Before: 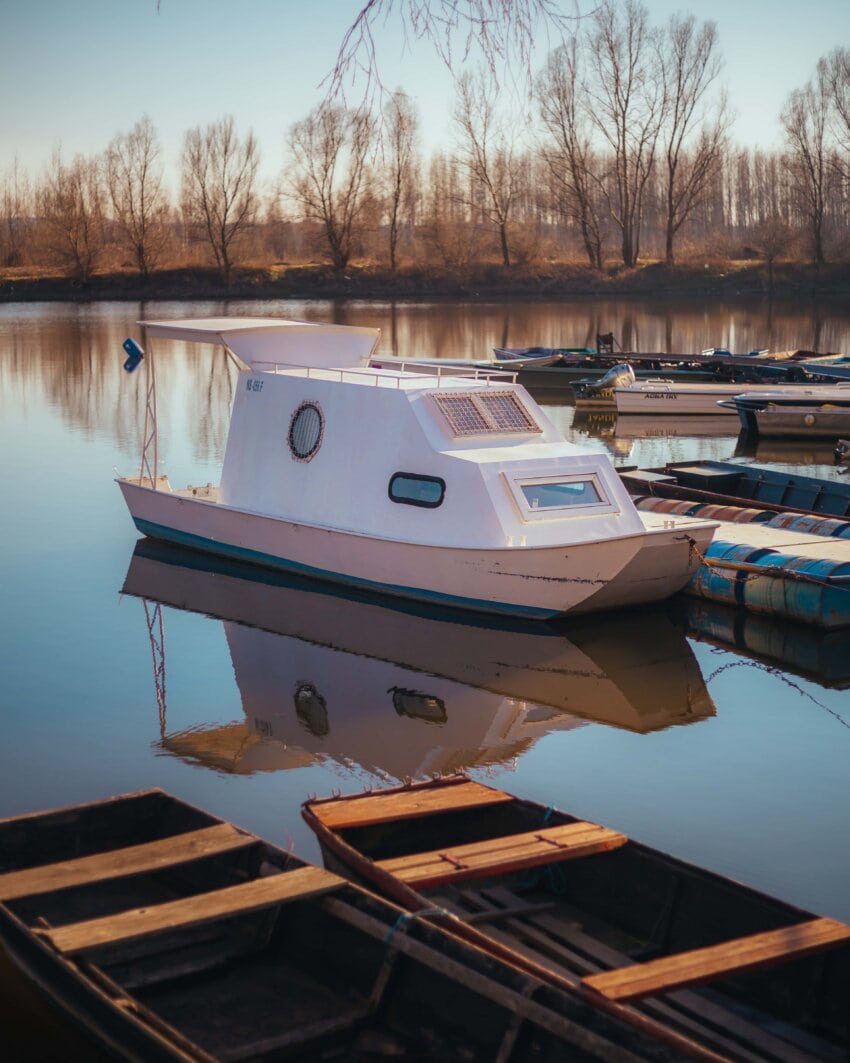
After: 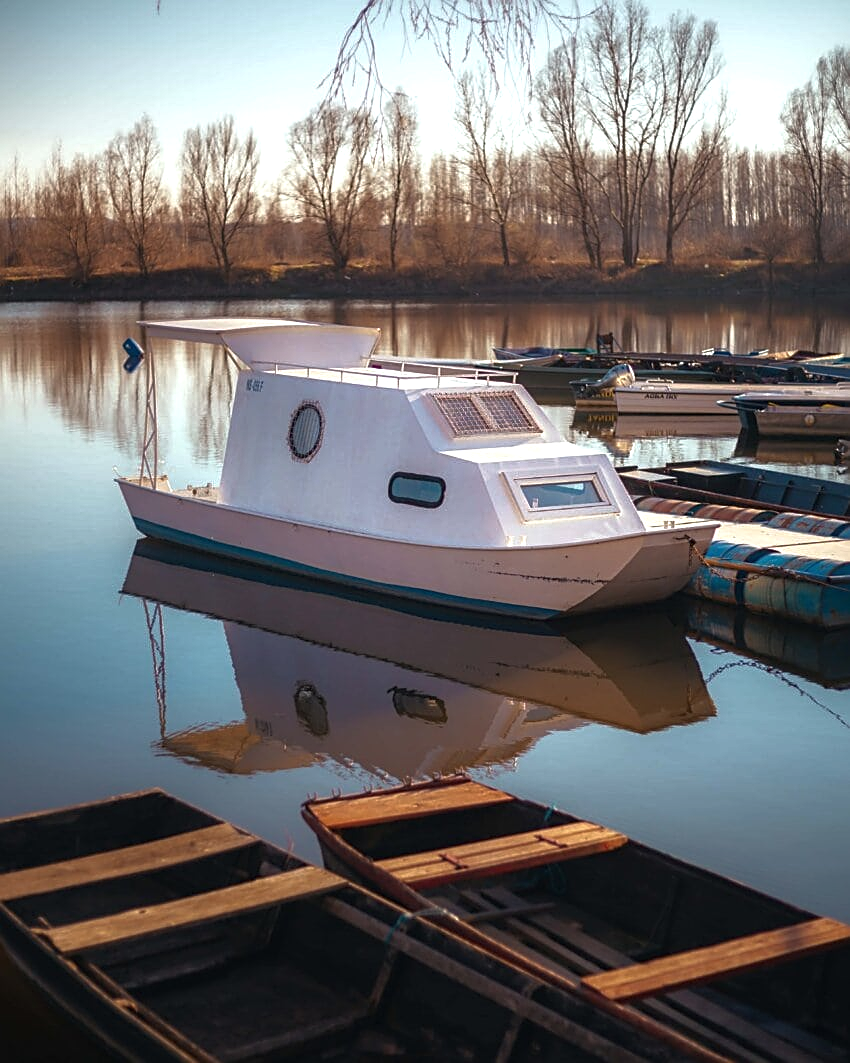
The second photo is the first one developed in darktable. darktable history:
tone equalizer: -8 EV 0.001 EV, -7 EV -0.001 EV, -6 EV 0.004 EV, -5 EV -0.038 EV, -4 EV -0.108 EV, -3 EV -0.148 EV, -2 EV 0.227 EV, -1 EV 0.721 EV, +0 EV 0.507 EV, edges refinement/feathering 500, mask exposure compensation -1.57 EV, preserve details no
sharpen: on, module defaults
